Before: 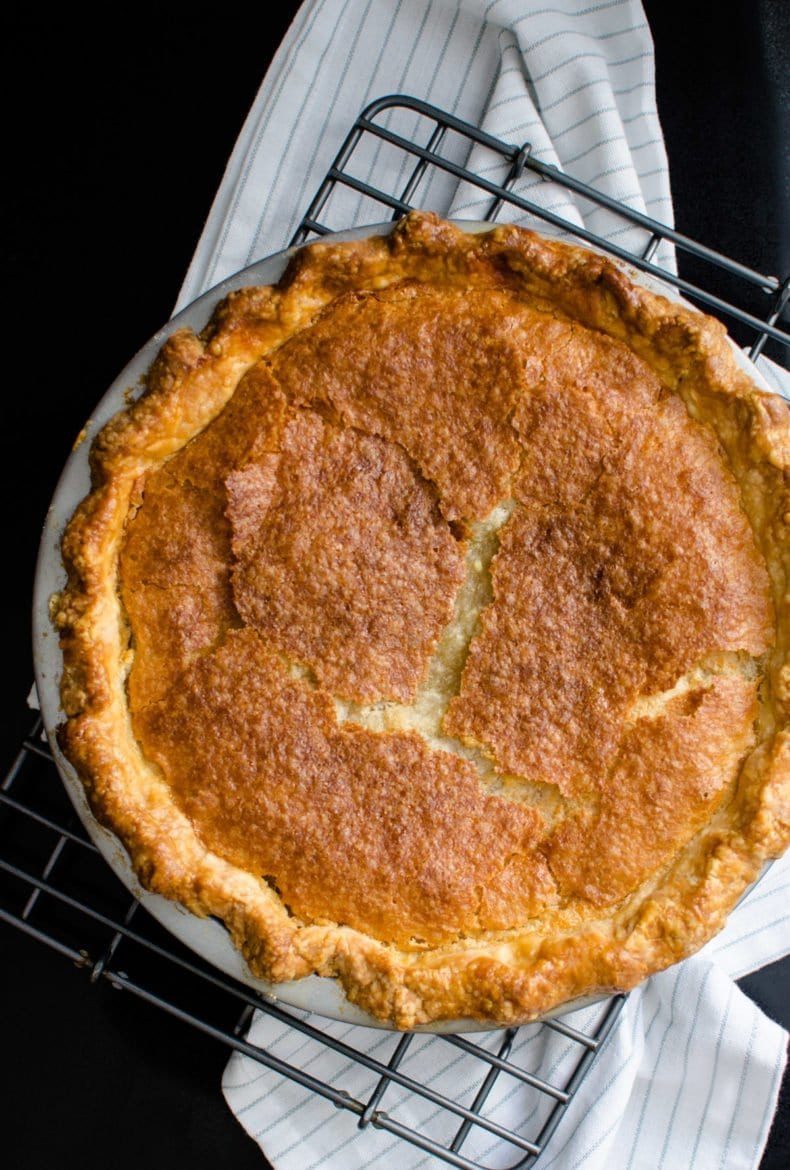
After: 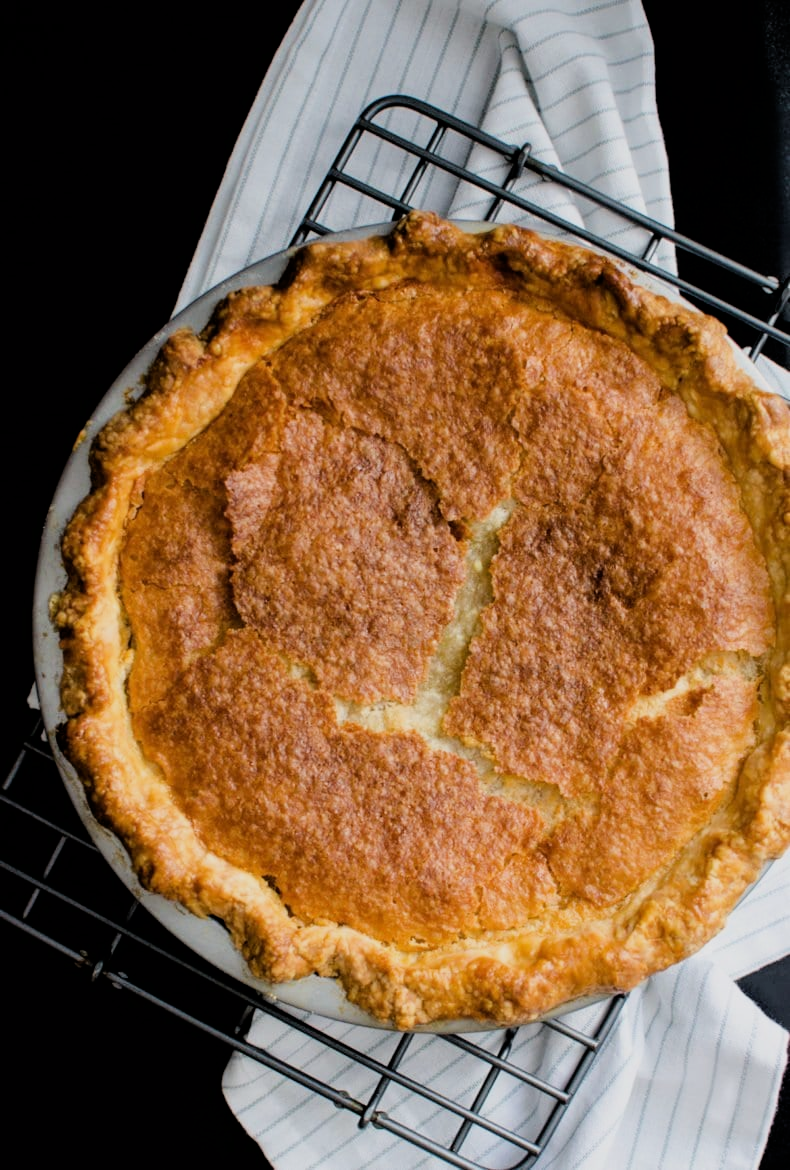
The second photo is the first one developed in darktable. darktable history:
filmic rgb: black relative exposure -8.02 EV, white relative exposure 4.02 EV, threshold 2.97 EV, hardness 4.17, latitude 49.05%, contrast 1.101, iterations of high-quality reconstruction 0, enable highlight reconstruction true
